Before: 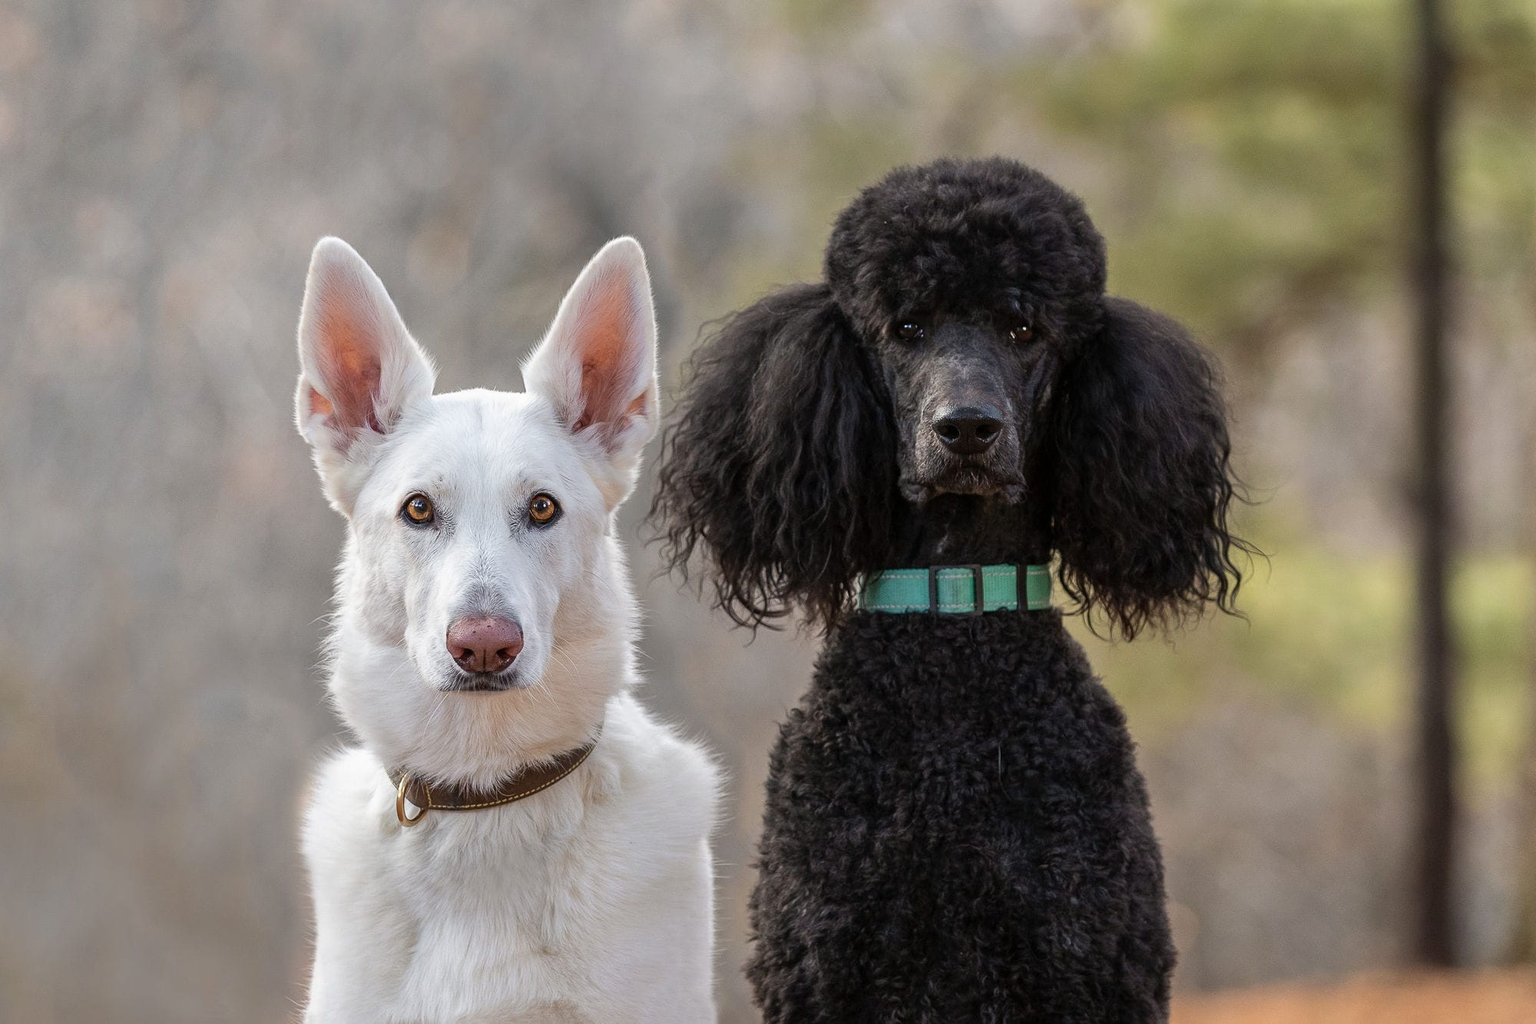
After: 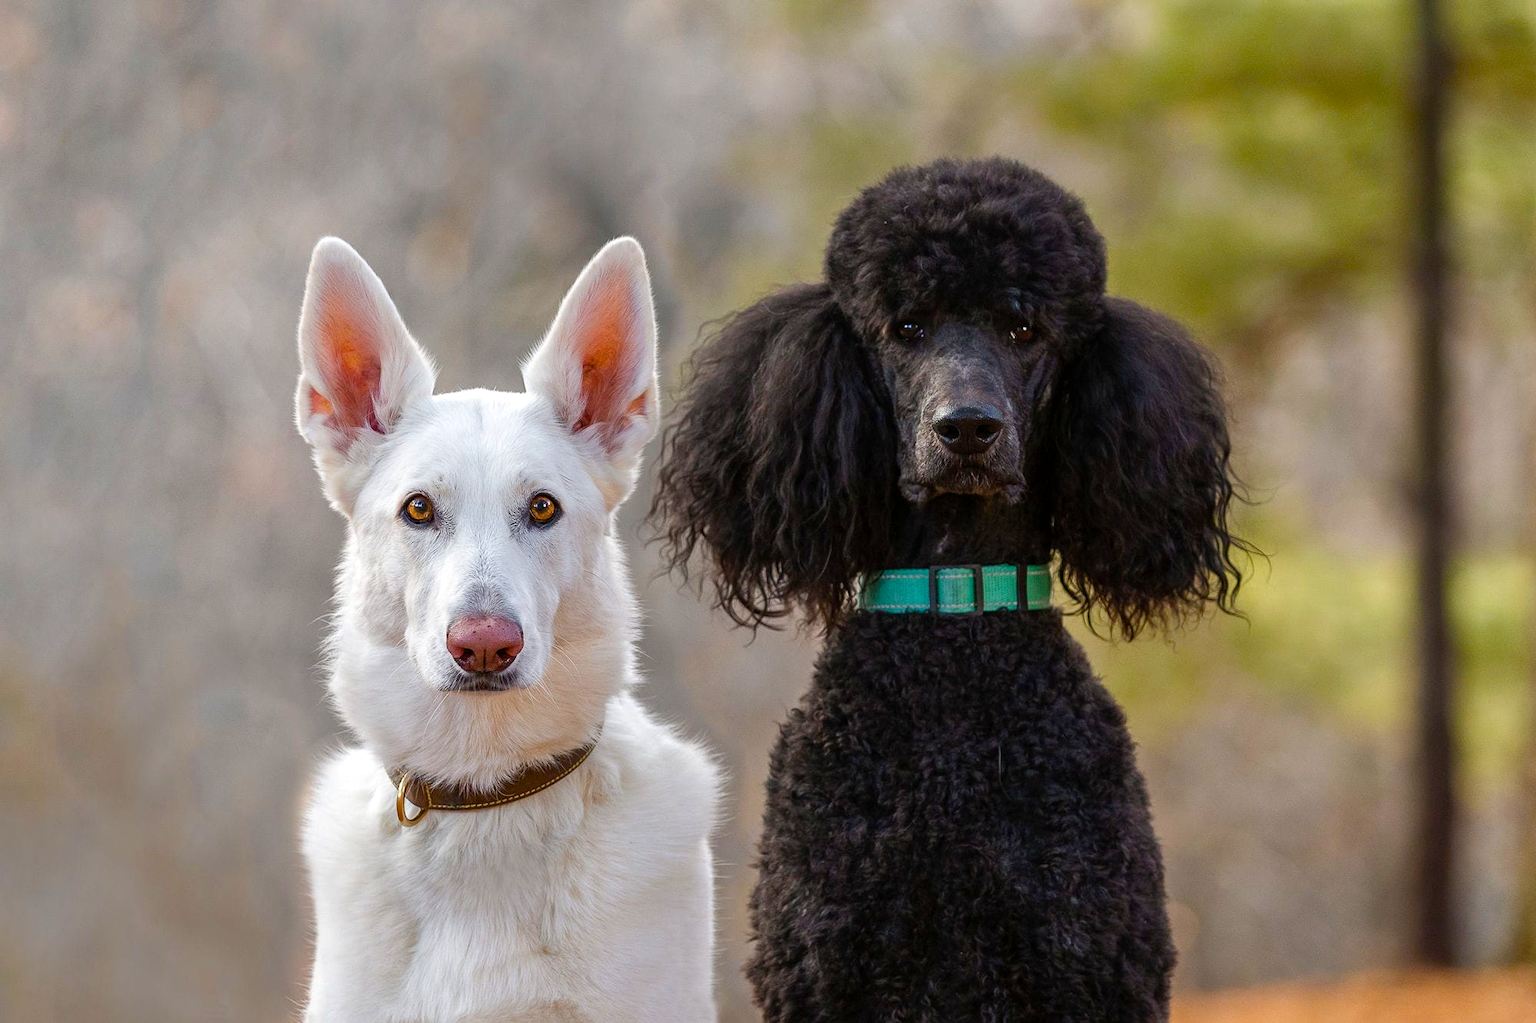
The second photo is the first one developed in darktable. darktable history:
color balance rgb: linear chroma grading › global chroma 14.944%, perceptual saturation grading › global saturation 23.829%, perceptual saturation grading › highlights -24.094%, perceptual saturation grading › mid-tones 23.84%, perceptual saturation grading › shadows 40.357%, contrast 4.889%
